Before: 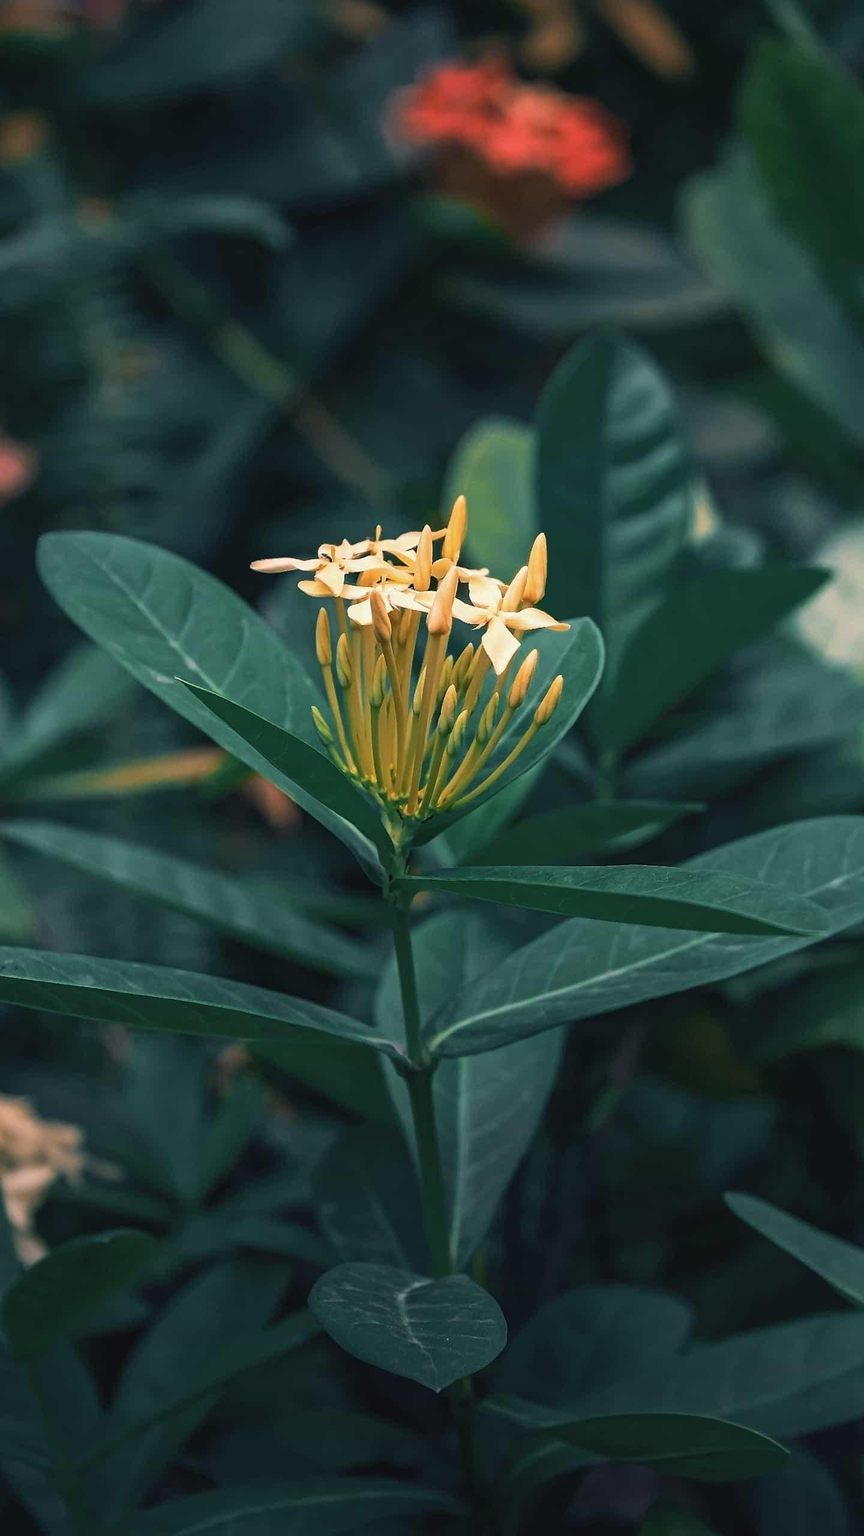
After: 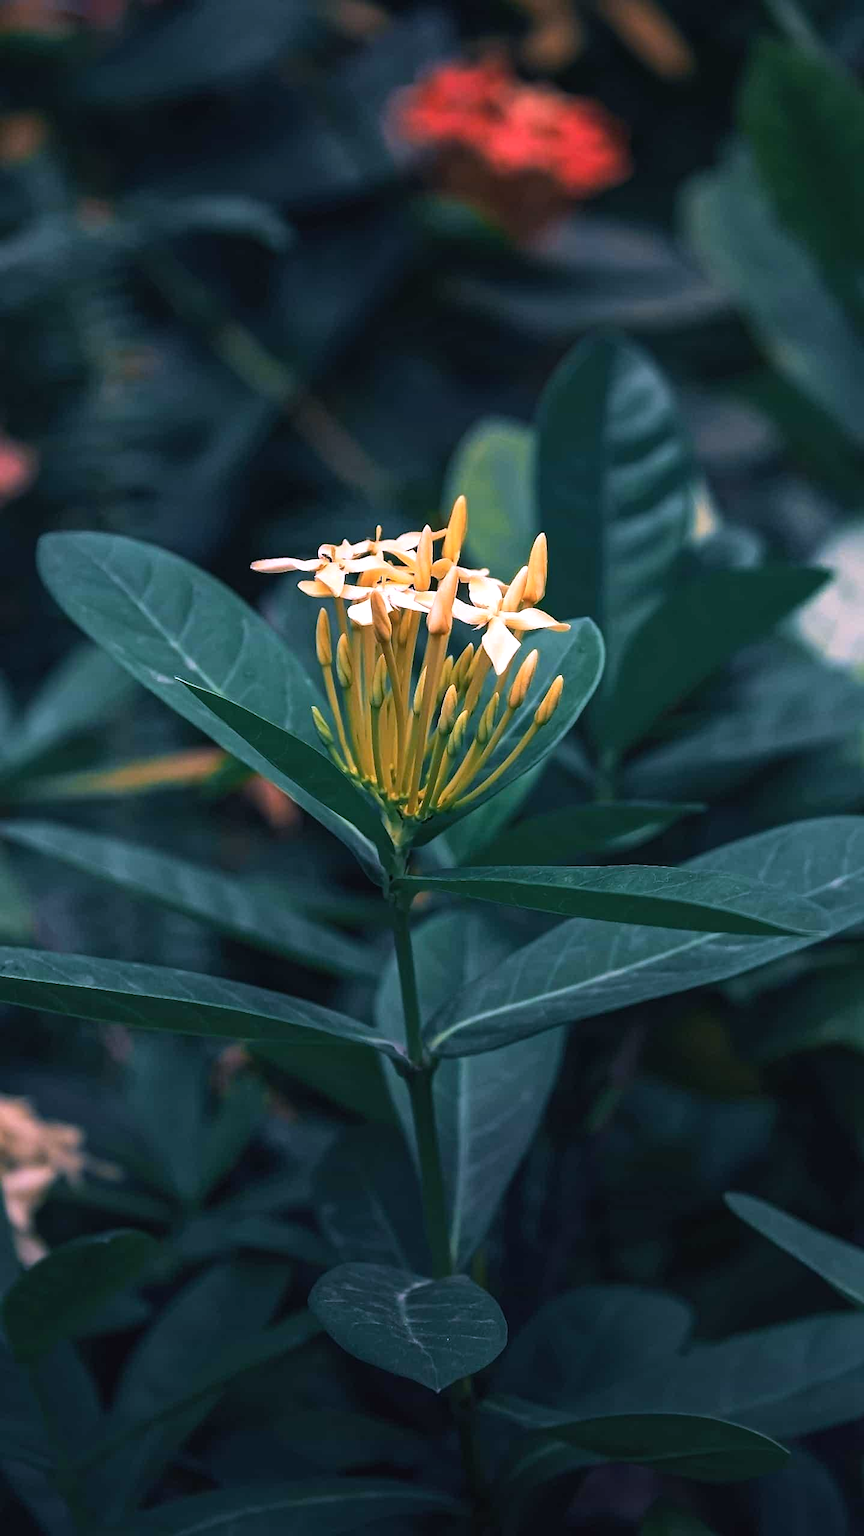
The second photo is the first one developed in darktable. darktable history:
white balance: red 1.042, blue 1.17
color balance: contrast 10%
